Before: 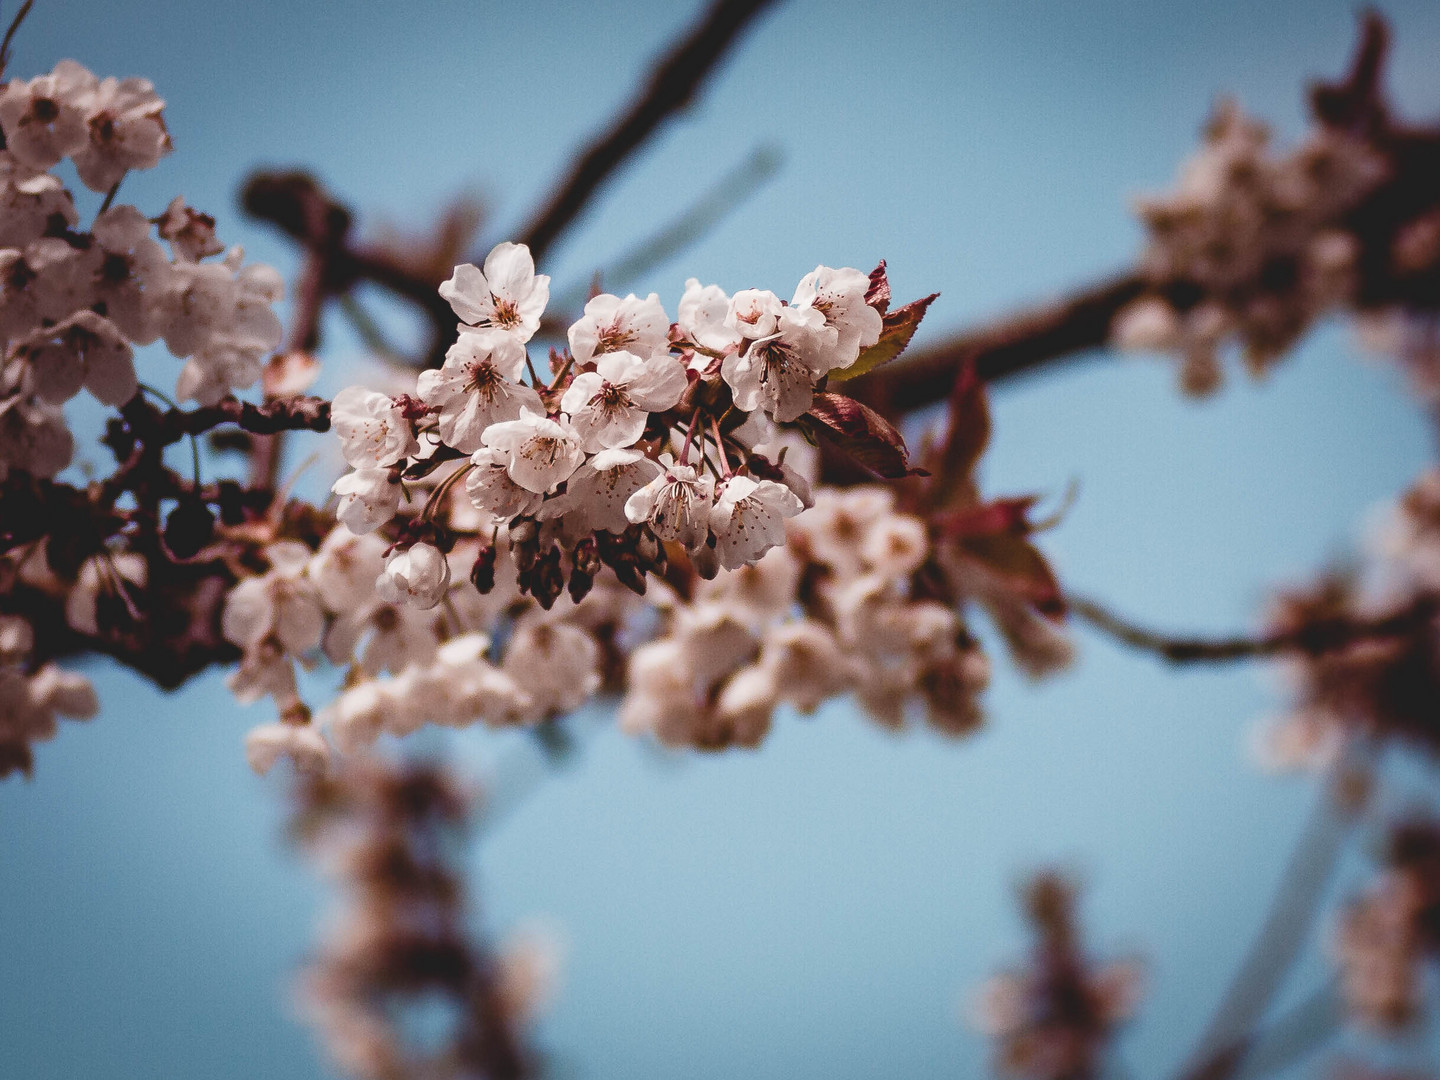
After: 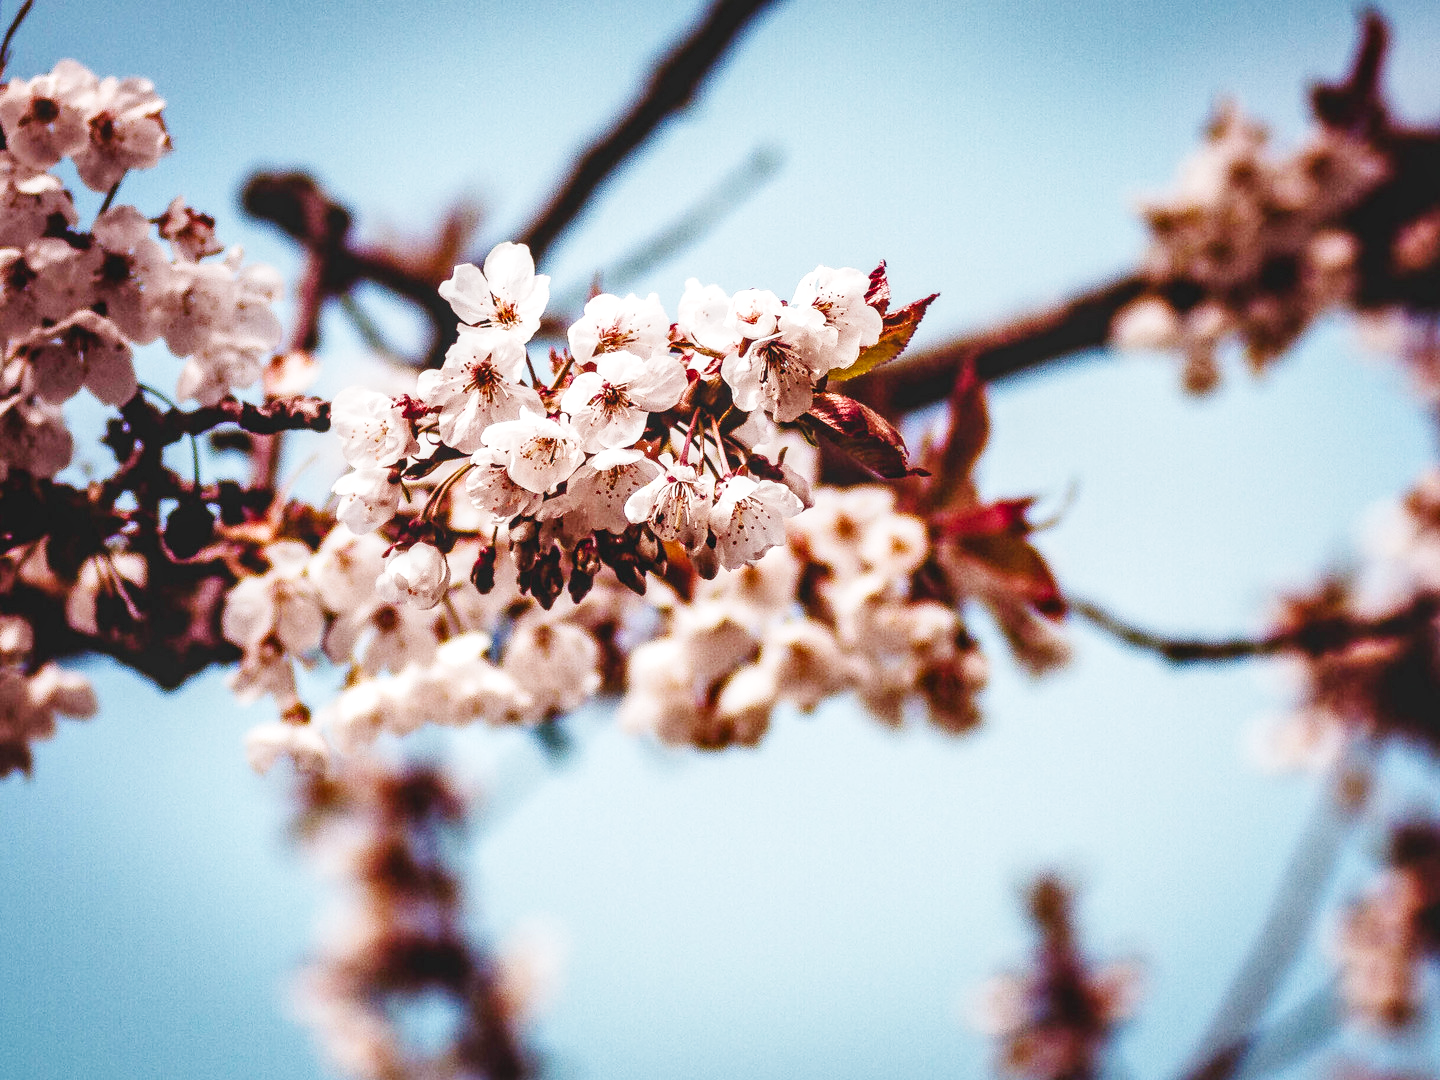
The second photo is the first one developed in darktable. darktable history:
shadows and highlights: shadows 20.91, highlights -35.45, soften with gaussian
local contrast: on, module defaults
base curve: curves: ch0 [(0, 0.003) (0.001, 0.002) (0.006, 0.004) (0.02, 0.022) (0.048, 0.086) (0.094, 0.234) (0.162, 0.431) (0.258, 0.629) (0.385, 0.8) (0.548, 0.918) (0.751, 0.988) (1, 1)], preserve colors none
